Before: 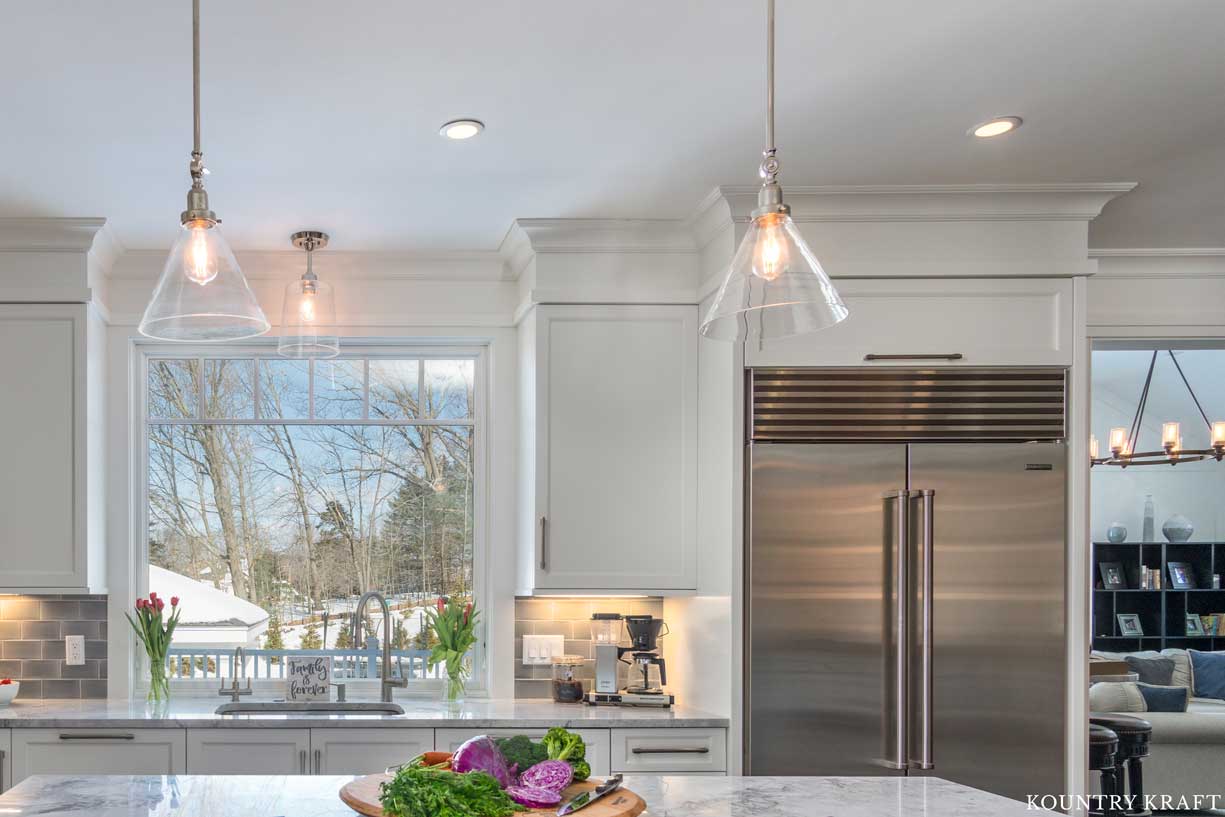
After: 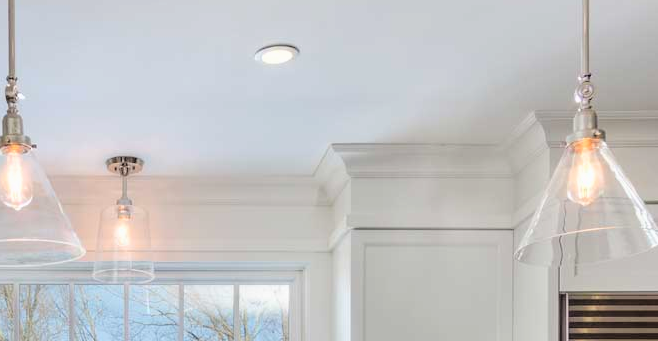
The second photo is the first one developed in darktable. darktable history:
exposure: exposure -0.056 EV, compensate highlight preservation false
tone curve: curves: ch0 [(0, 0) (0.003, 0.025) (0.011, 0.027) (0.025, 0.032) (0.044, 0.037) (0.069, 0.044) (0.1, 0.054) (0.136, 0.084) (0.177, 0.128) (0.224, 0.196) (0.277, 0.281) (0.335, 0.376) (0.399, 0.461) (0.468, 0.534) (0.543, 0.613) (0.623, 0.692) (0.709, 0.77) (0.801, 0.849) (0.898, 0.934) (1, 1)], color space Lab, linked channels, preserve colors none
crop: left 15.163%, top 9.255%, right 31.069%, bottom 48.968%
